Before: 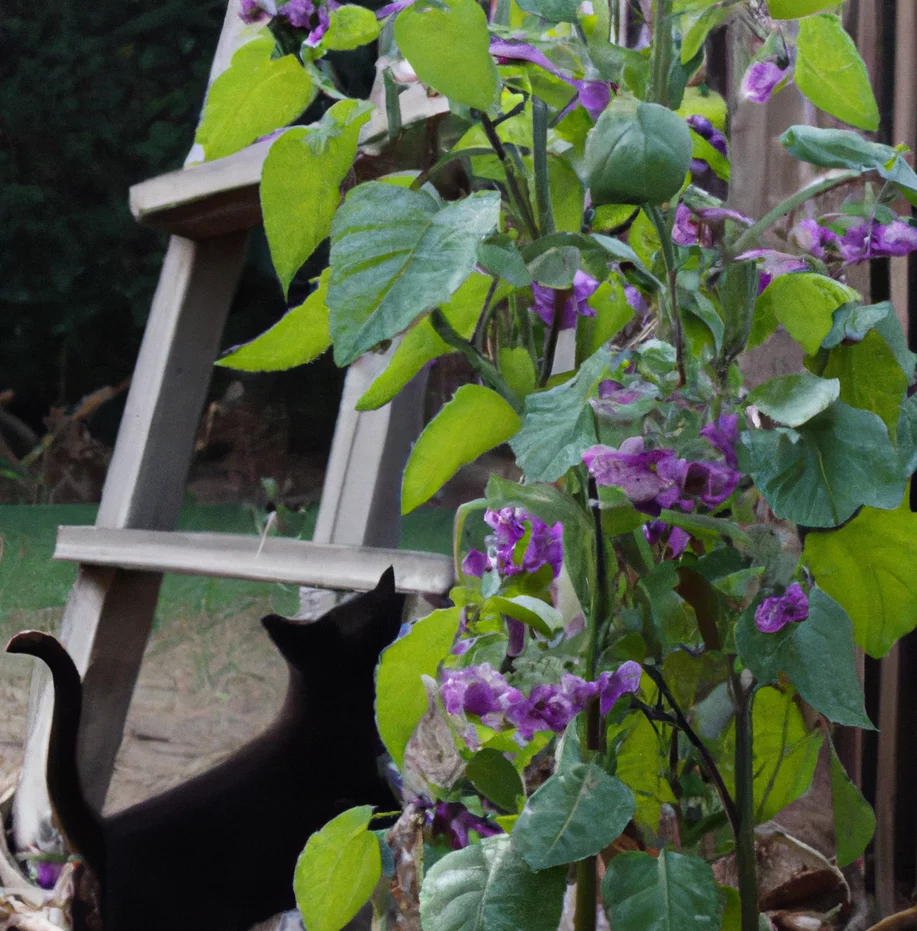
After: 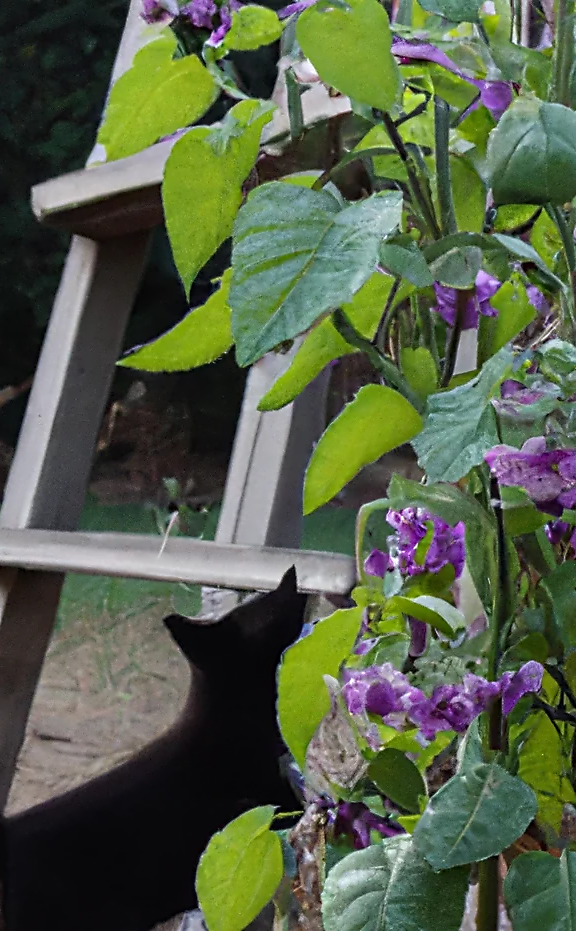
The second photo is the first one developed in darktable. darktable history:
contrast equalizer: y [[0.5, 0.5, 0.5, 0.515, 0.749, 0.84], [0.5 ×6], [0.5 ×6], [0, 0, 0, 0.001, 0.067, 0.262], [0 ×6]]
crop: left 10.725%, right 26.382%
